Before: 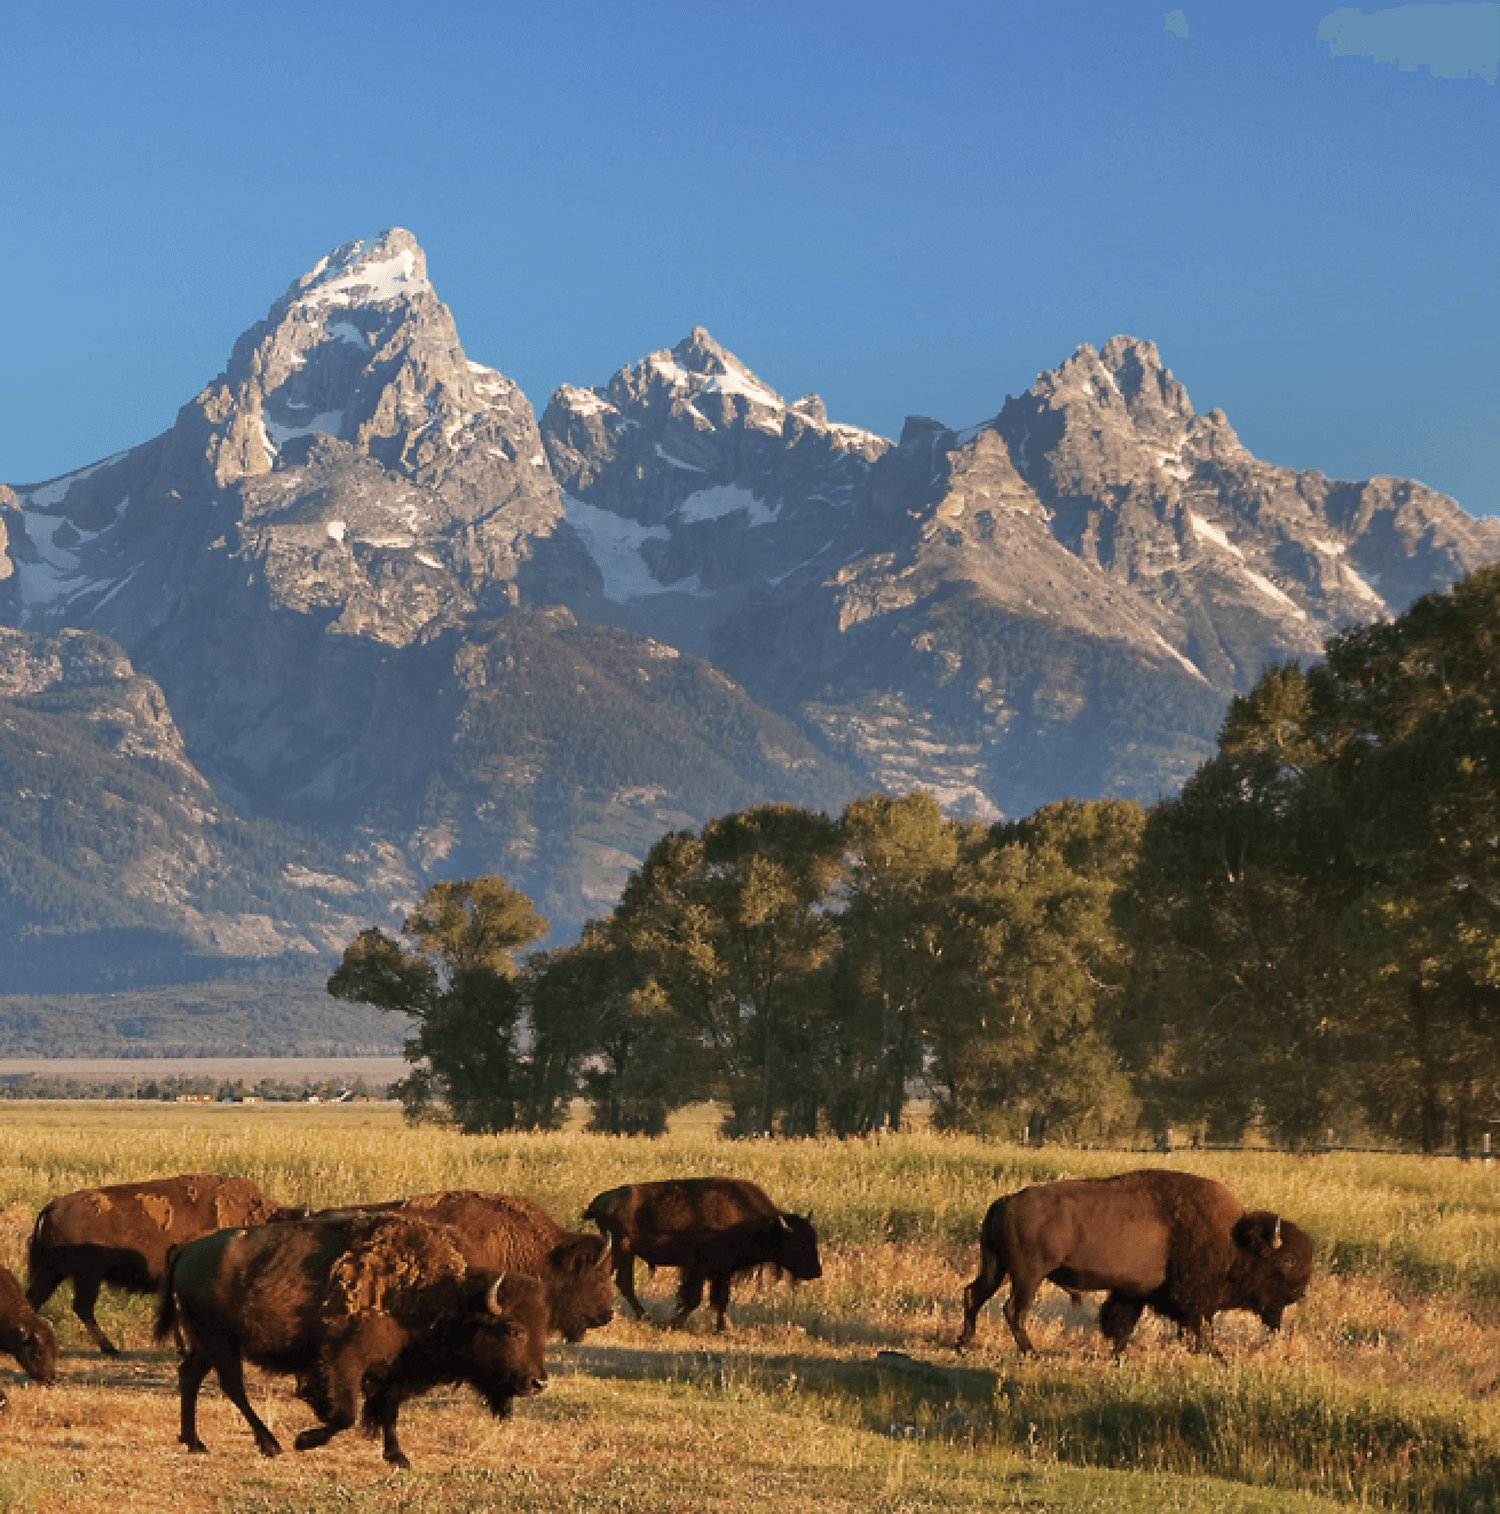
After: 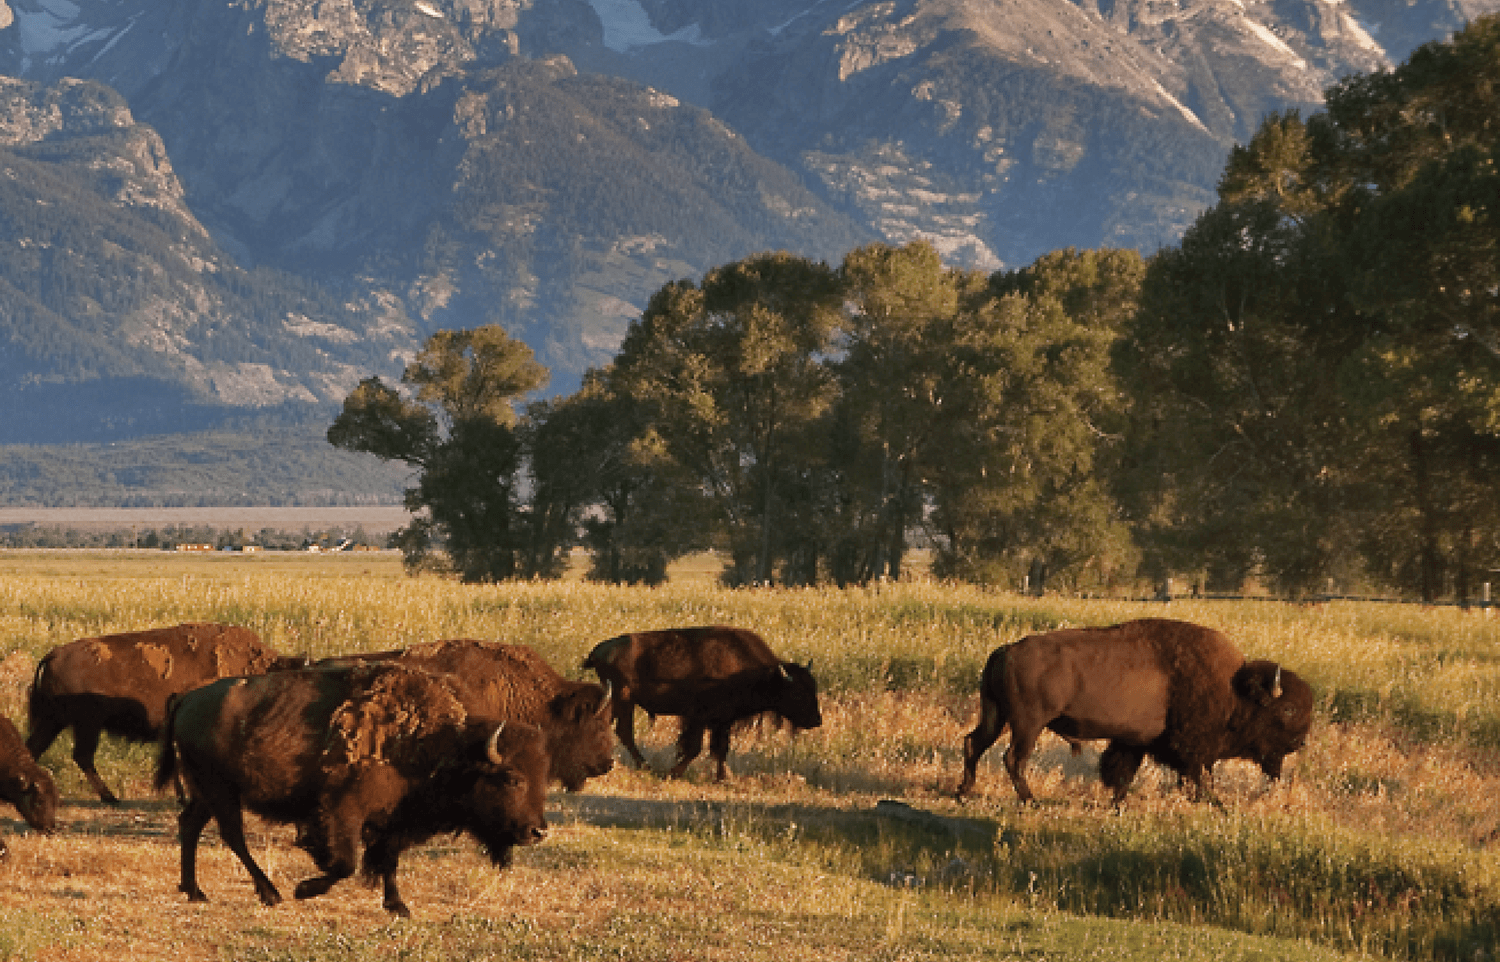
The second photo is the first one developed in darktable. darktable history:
tone equalizer: -8 EV 0.06 EV, smoothing diameter 25%, edges refinement/feathering 10, preserve details guided filter
crop and rotate: top 36.435%
